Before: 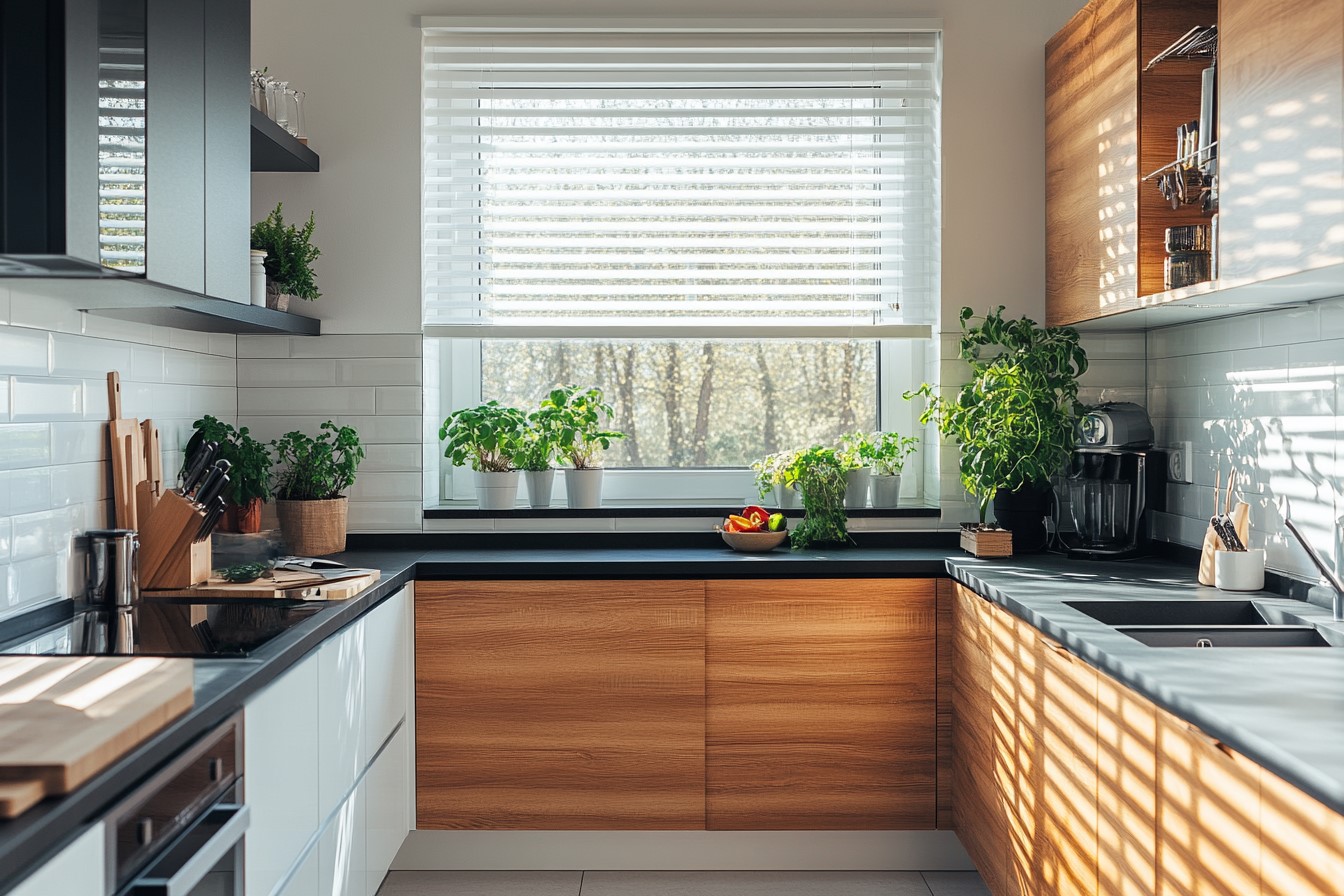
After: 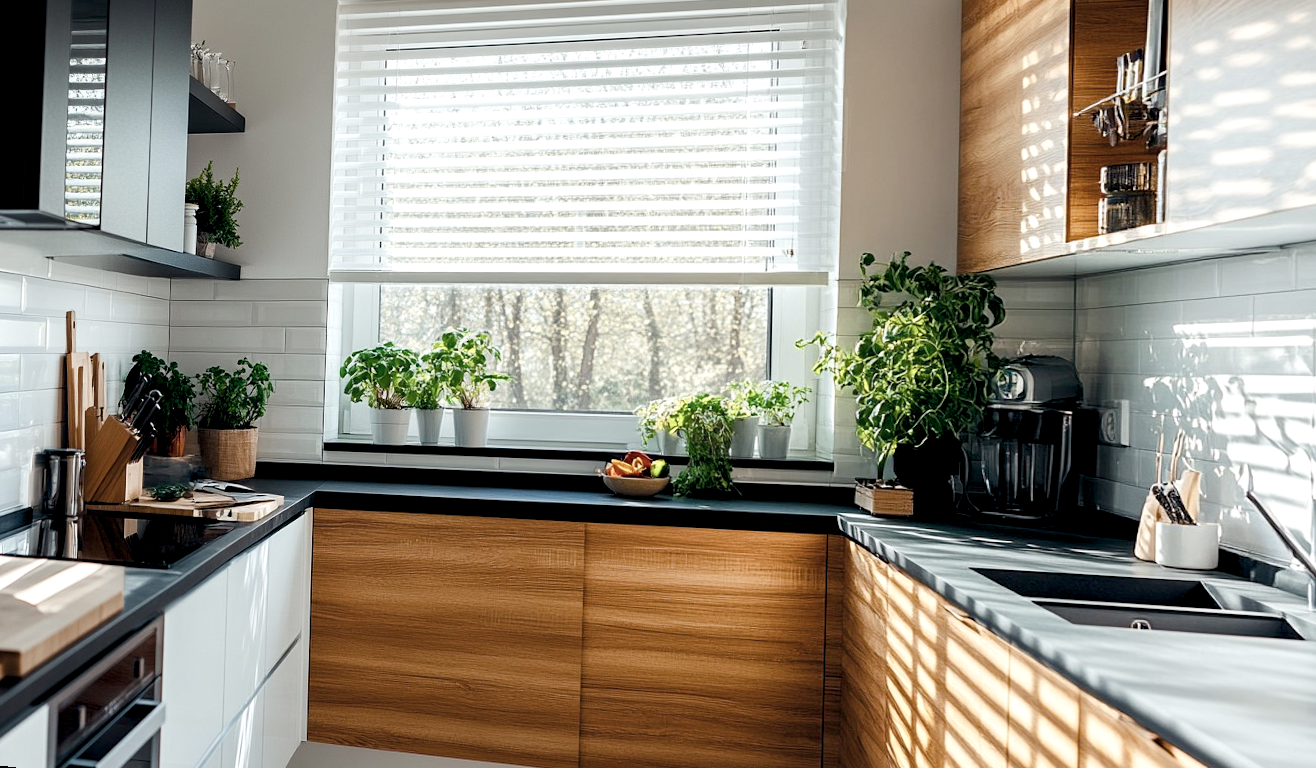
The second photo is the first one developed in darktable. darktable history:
contrast brightness saturation: contrast 0.1, saturation -0.36
rotate and perspective: rotation 1.69°, lens shift (vertical) -0.023, lens shift (horizontal) -0.291, crop left 0.025, crop right 0.988, crop top 0.092, crop bottom 0.842
color balance rgb: shadows lift › luminance -9.41%, highlights gain › luminance 17.6%, global offset › luminance -1.45%, perceptual saturation grading › highlights -17.77%, perceptual saturation grading › mid-tones 33.1%, perceptual saturation grading › shadows 50.52%, global vibrance 24.22%
white balance: red 1, blue 1
